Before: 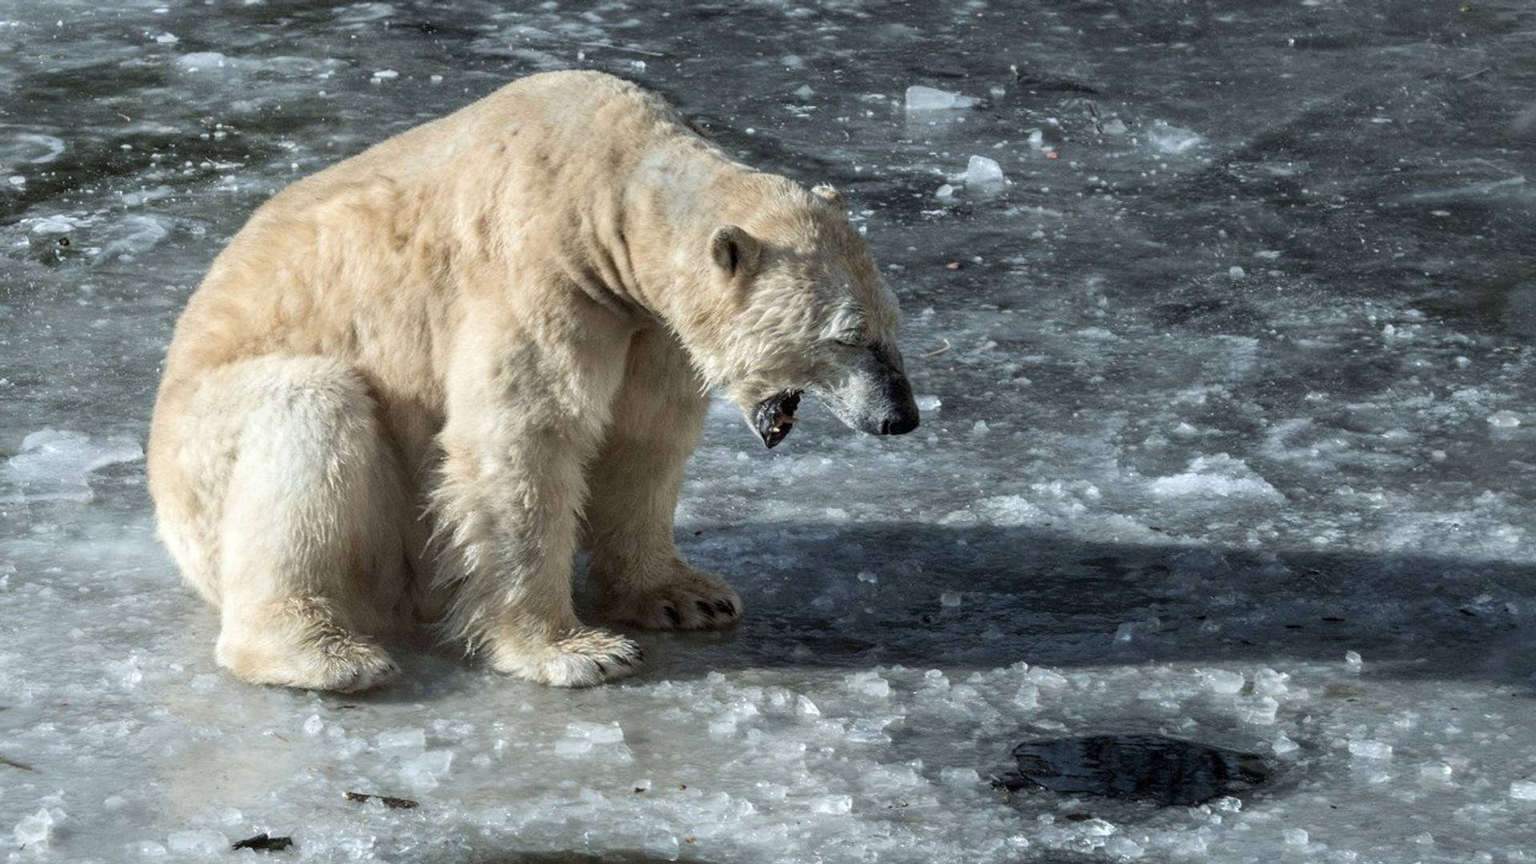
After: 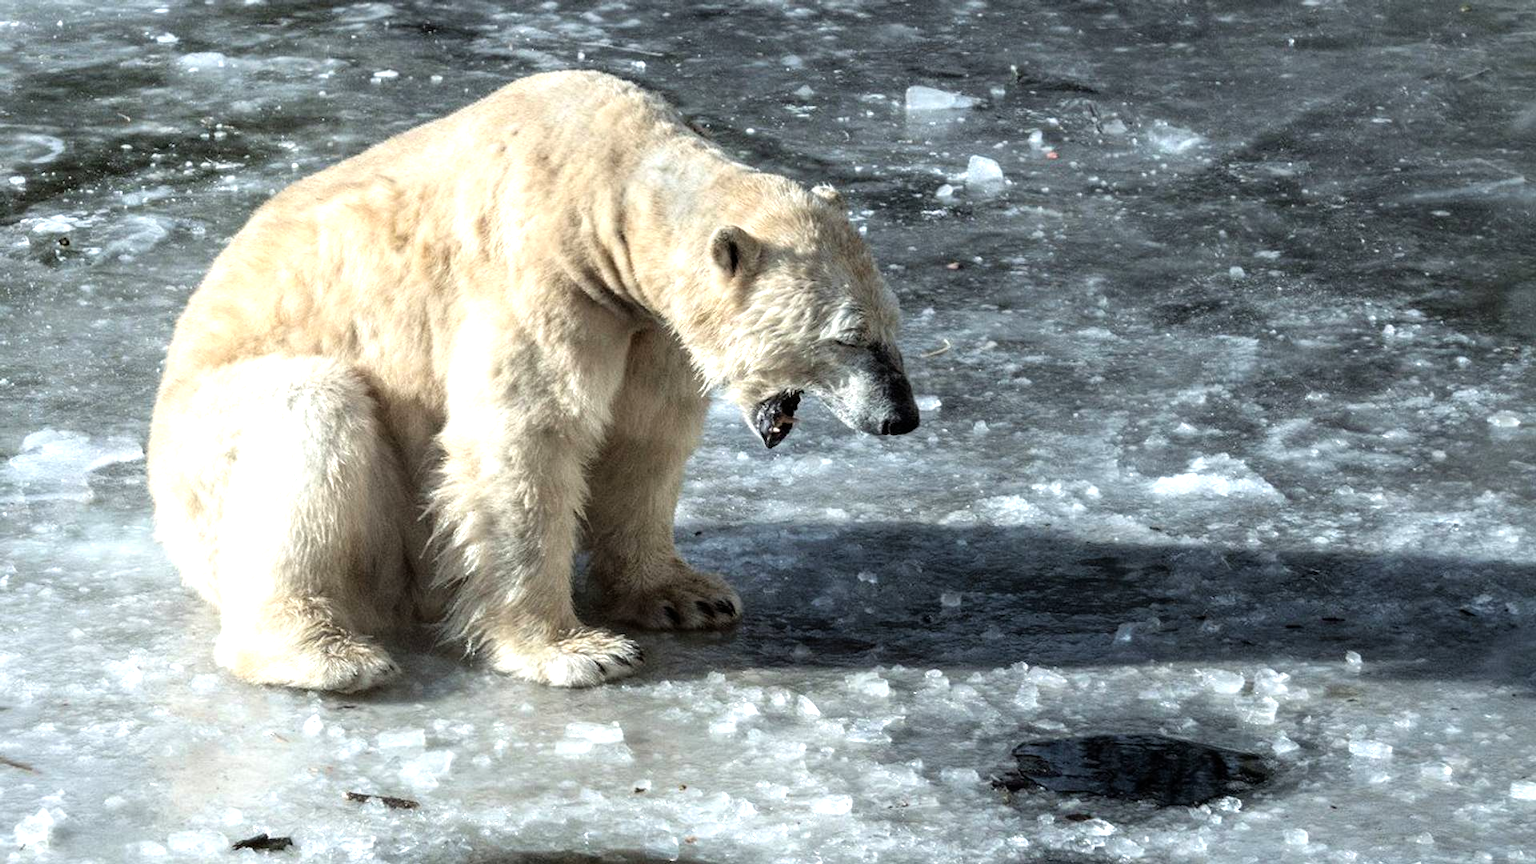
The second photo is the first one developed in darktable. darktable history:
tone equalizer: -8 EV -0.787 EV, -7 EV -0.735 EV, -6 EV -0.603 EV, -5 EV -0.392 EV, -3 EV 0.367 EV, -2 EV 0.6 EV, -1 EV 0.686 EV, +0 EV 0.725 EV
